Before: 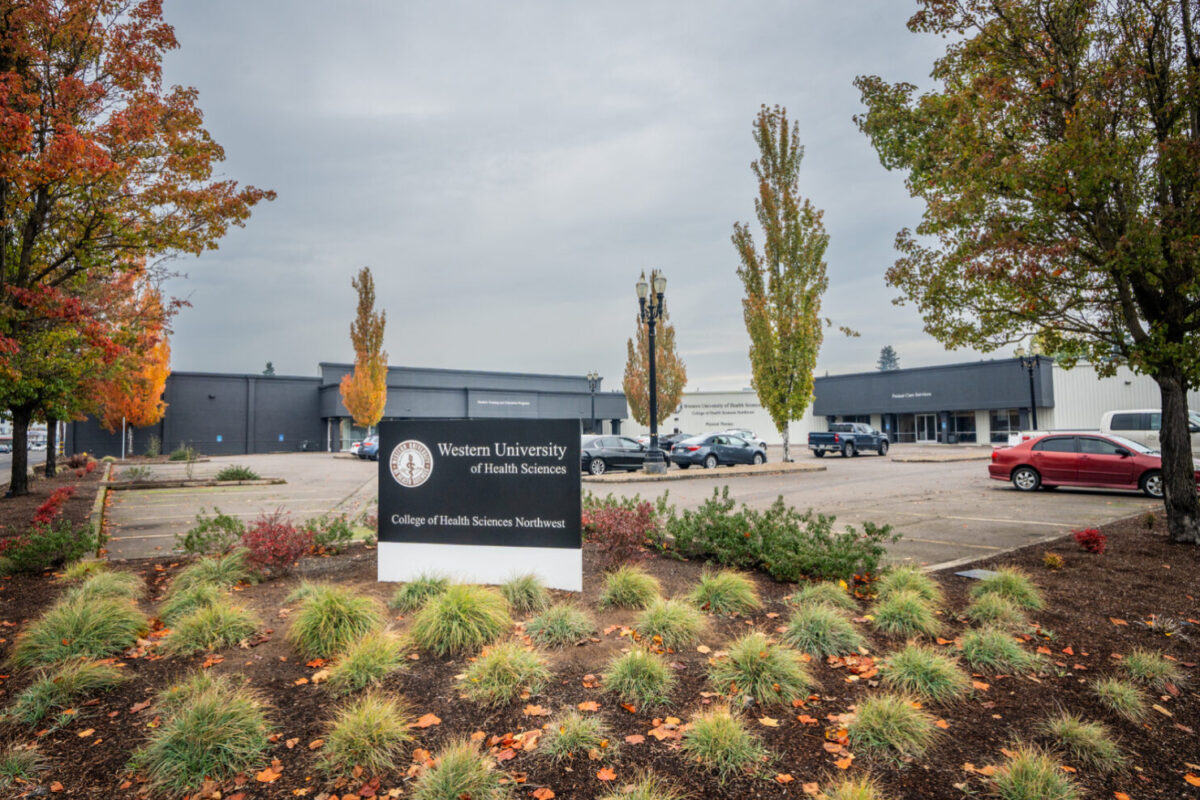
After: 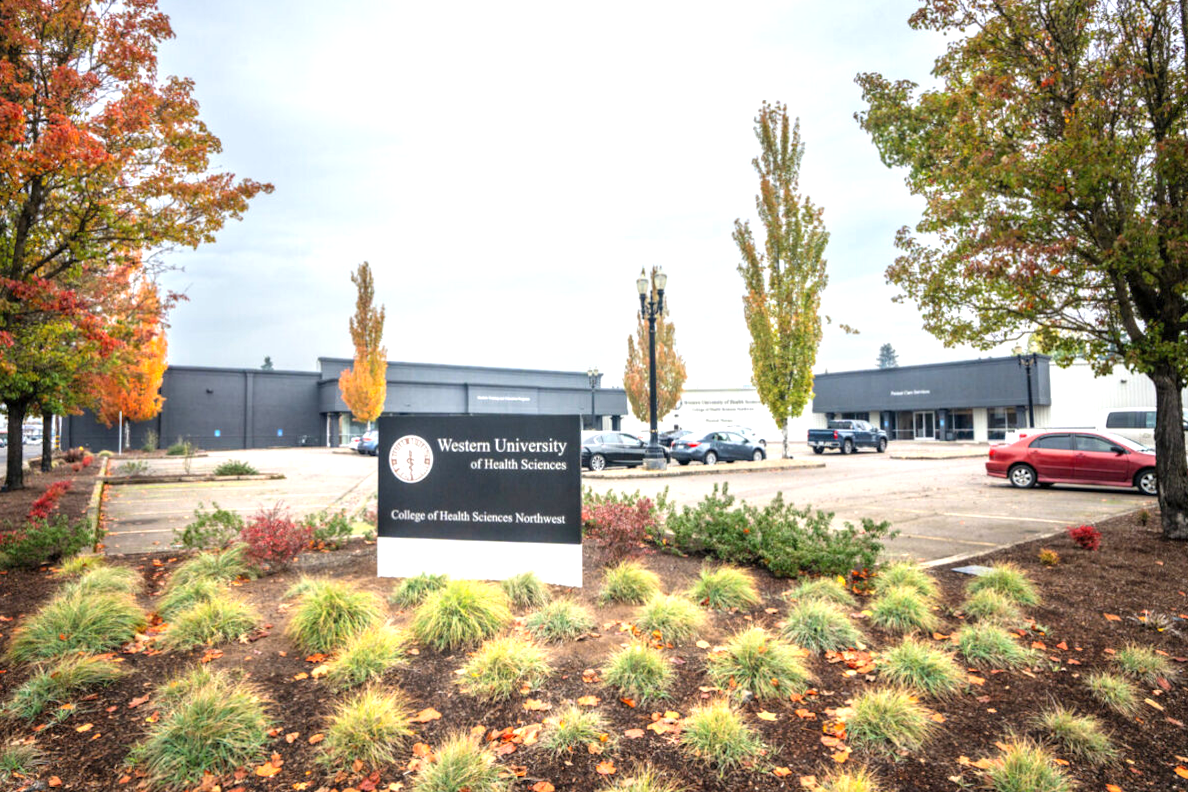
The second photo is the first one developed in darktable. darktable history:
exposure: exposure 0.999 EV, compensate highlight preservation false
rotate and perspective: rotation 0.174°, lens shift (vertical) 0.013, lens shift (horizontal) 0.019, shear 0.001, automatic cropping original format, crop left 0.007, crop right 0.991, crop top 0.016, crop bottom 0.997
